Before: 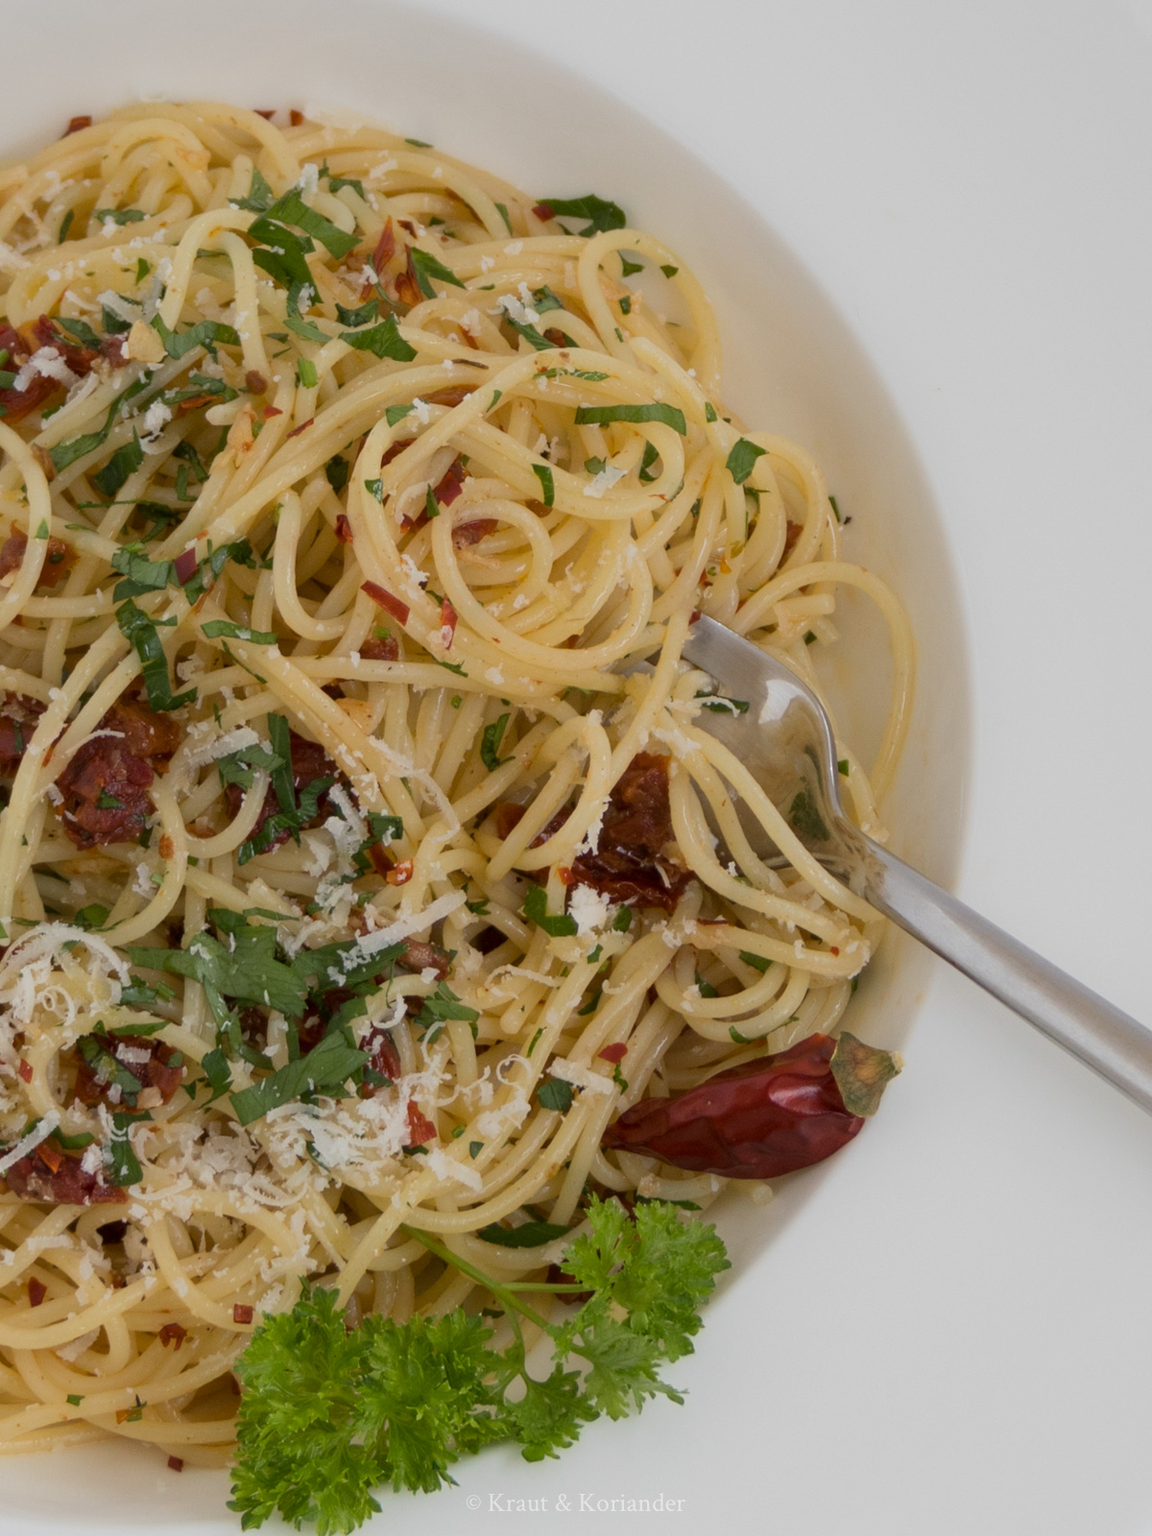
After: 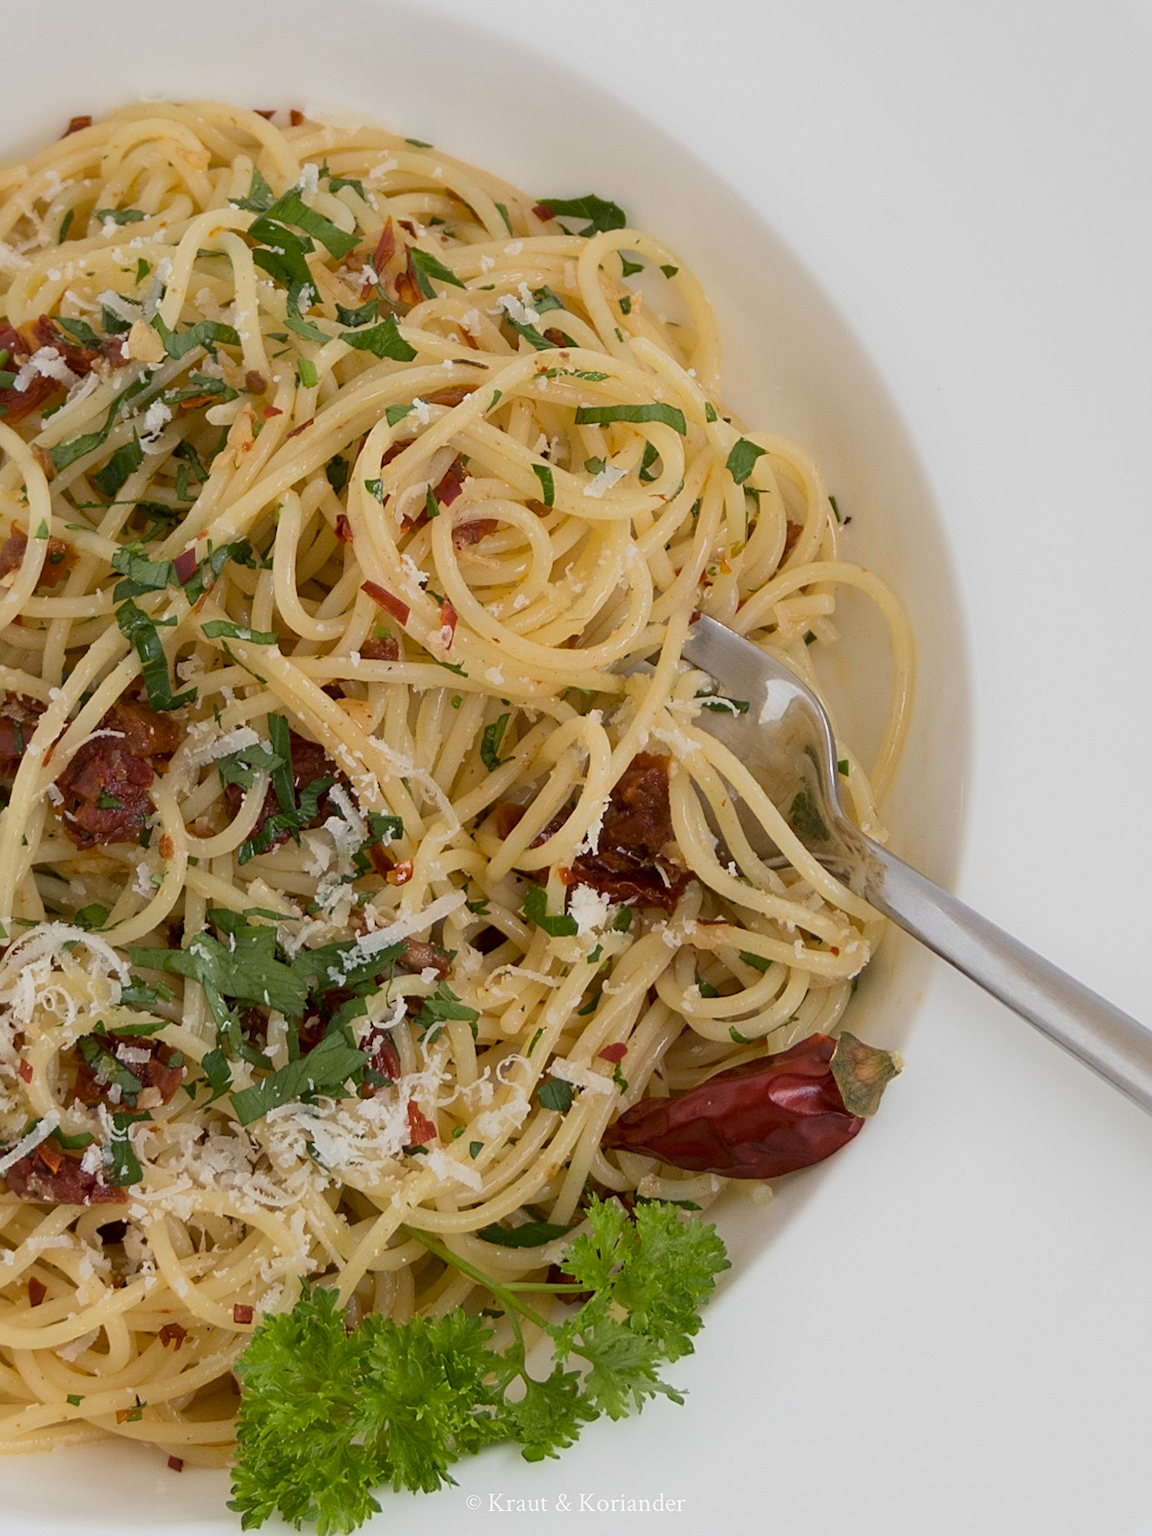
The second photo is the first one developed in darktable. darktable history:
exposure: black level correction 0.001, exposure 0.144 EV, compensate exposure bias true, compensate highlight preservation false
sharpen: on, module defaults
